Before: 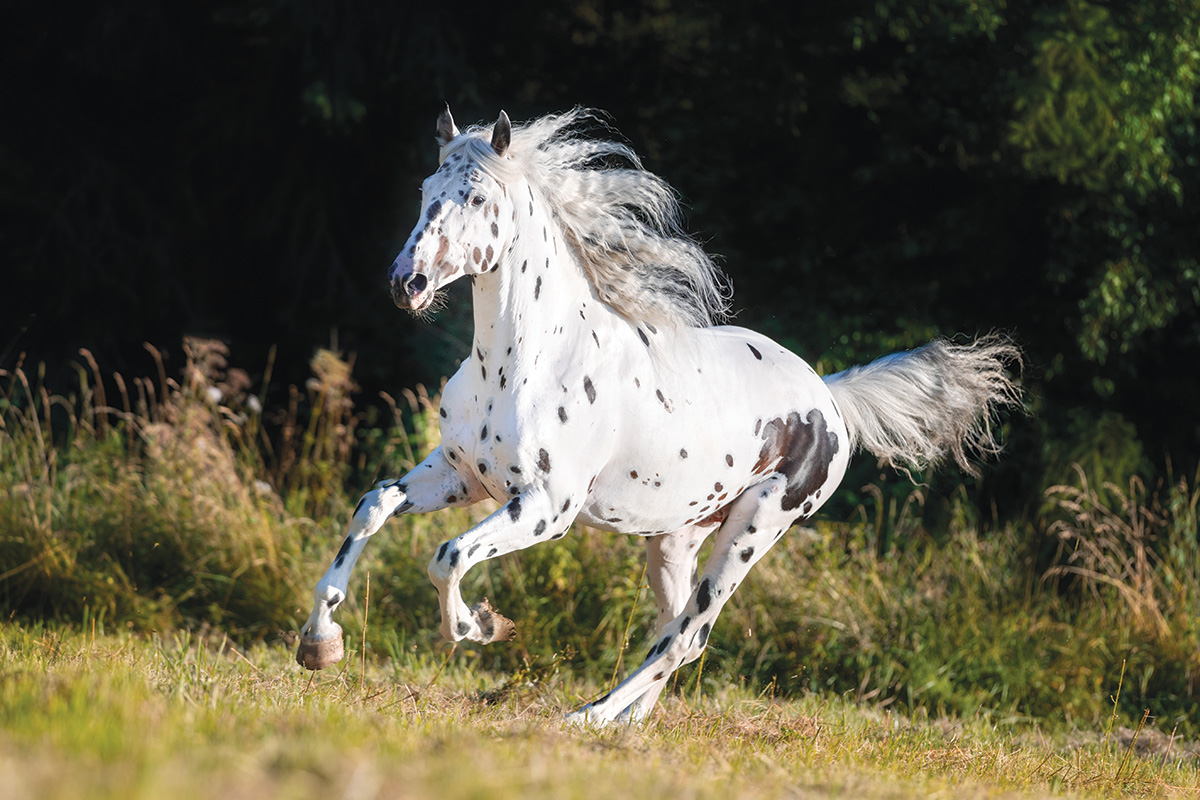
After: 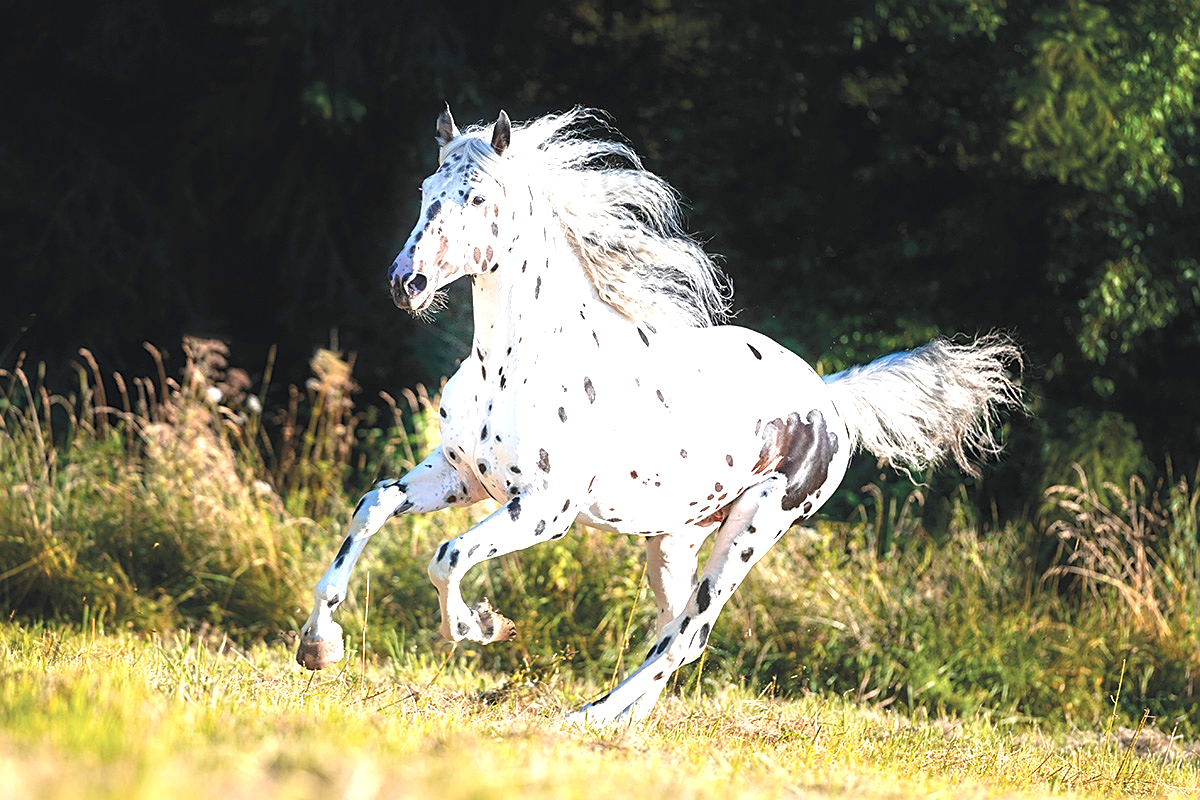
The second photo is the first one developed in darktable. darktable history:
sharpen: on, module defaults
exposure: black level correction 0, exposure 1.1 EV, compensate exposure bias true, compensate highlight preservation false
